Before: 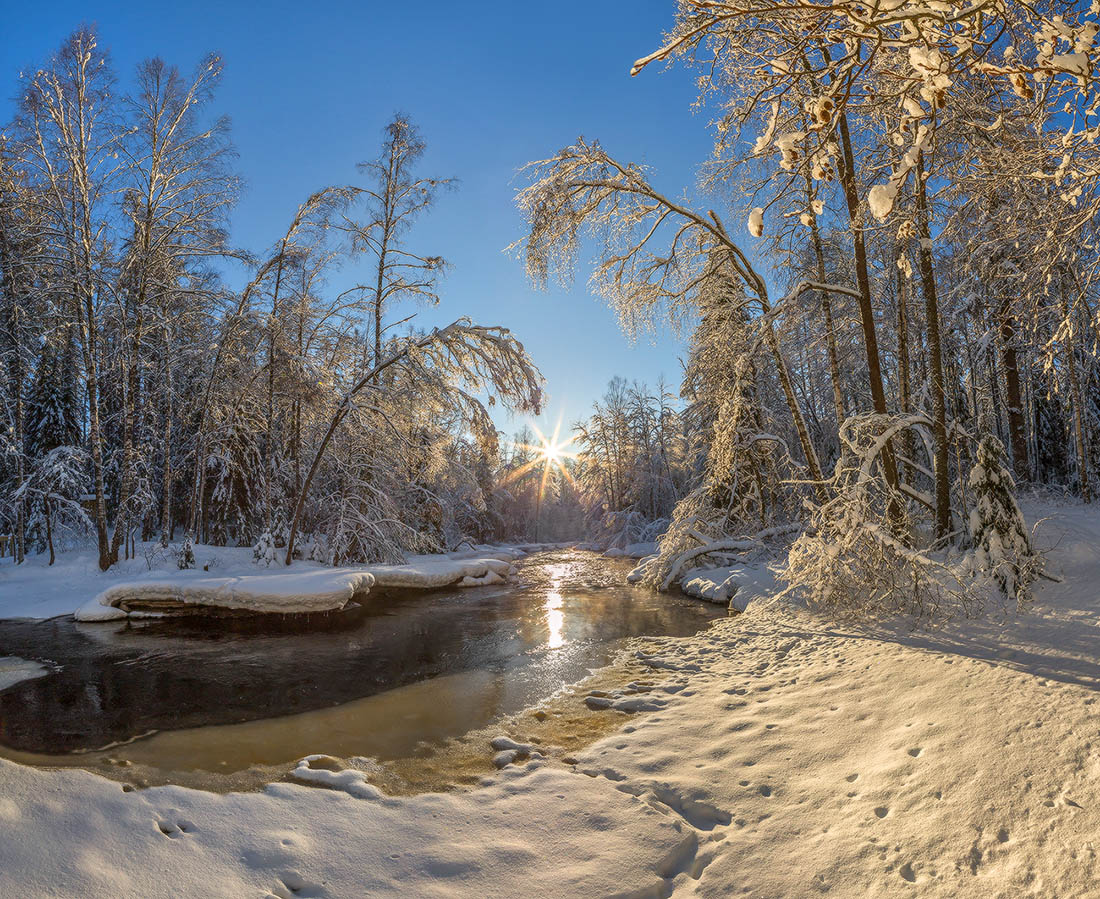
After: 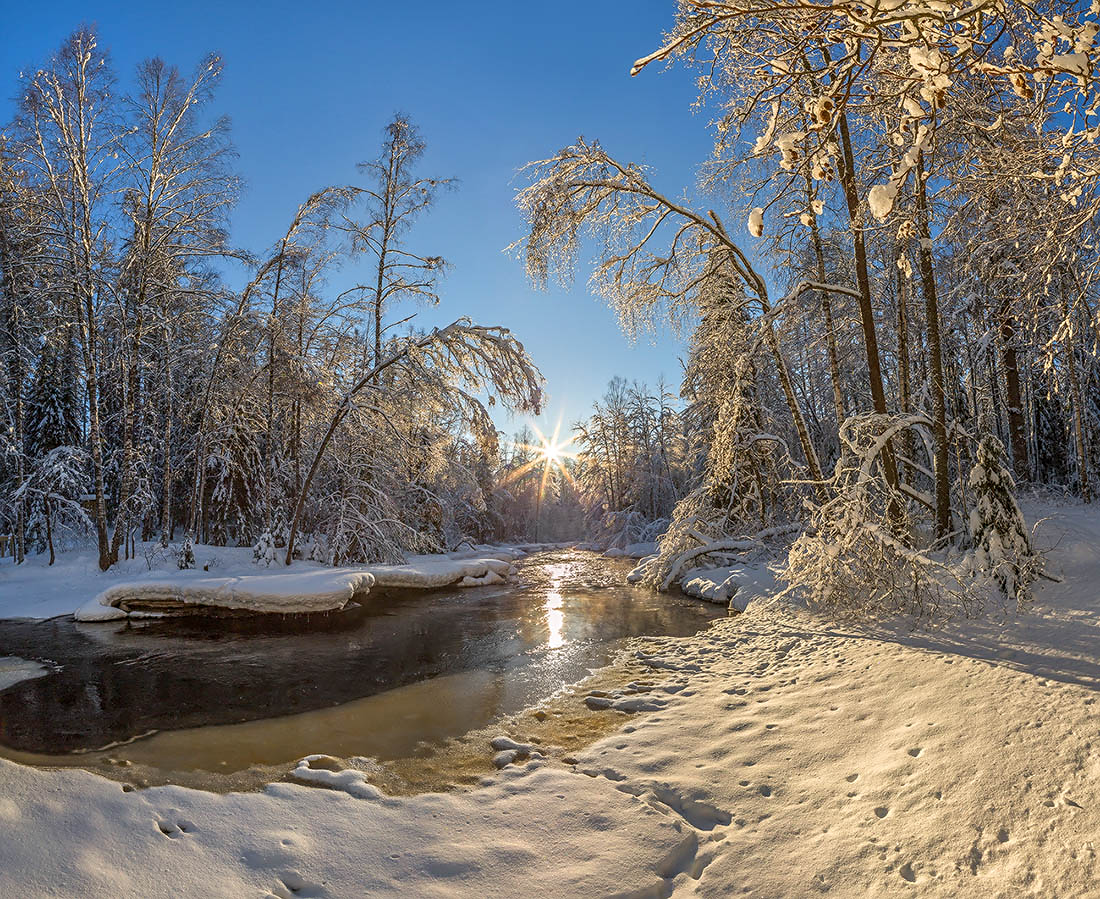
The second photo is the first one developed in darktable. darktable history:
sharpen: radius 1.896, amount 0.393, threshold 1.43
